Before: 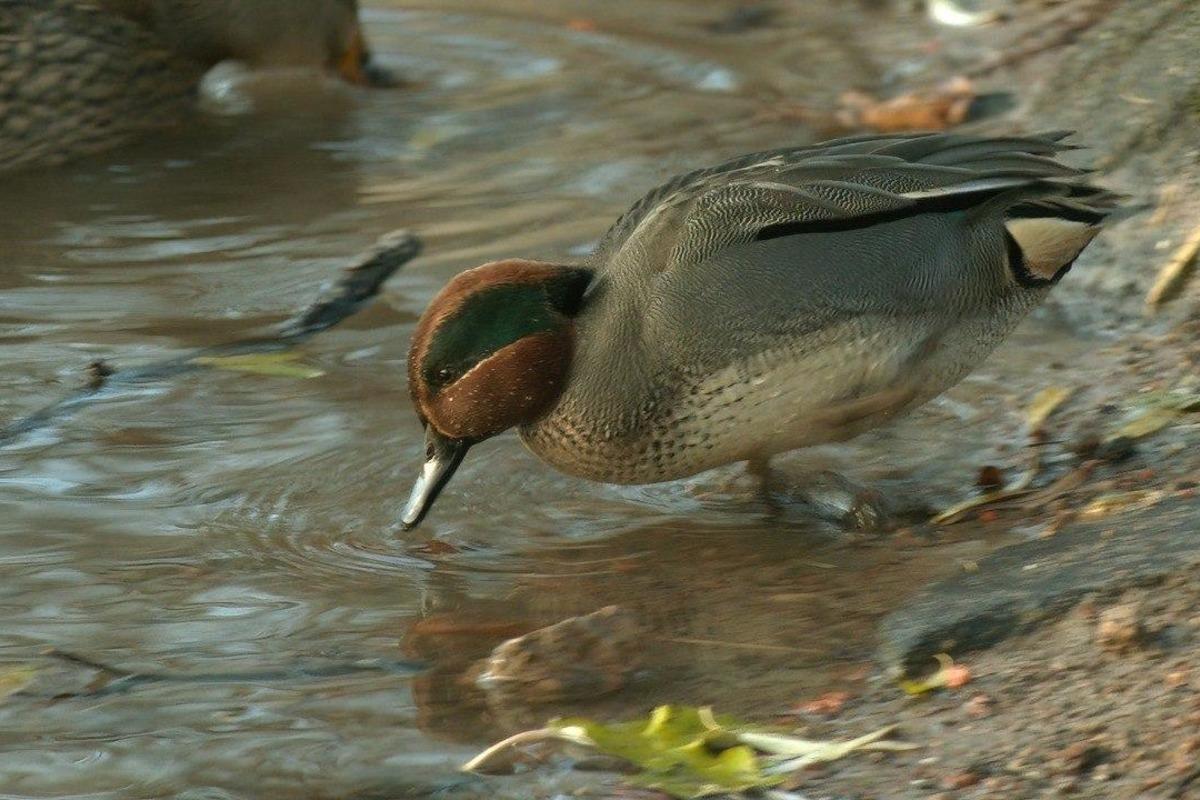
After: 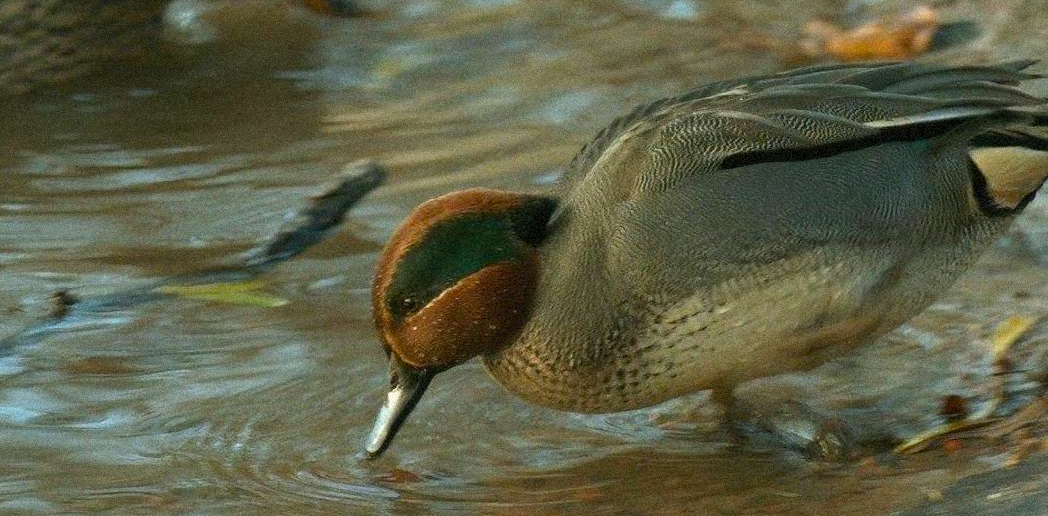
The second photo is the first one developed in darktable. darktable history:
grain: coarseness 9.38 ISO, strength 34.99%, mid-tones bias 0%
crop: left 3.015%, top 8.969%, right 9.647%, bottom 26.457%
white balance: red 0.986, blue 1.01
color balance rgb: perceptual saturation grading › global saturation 20%, global vibrance 20%
